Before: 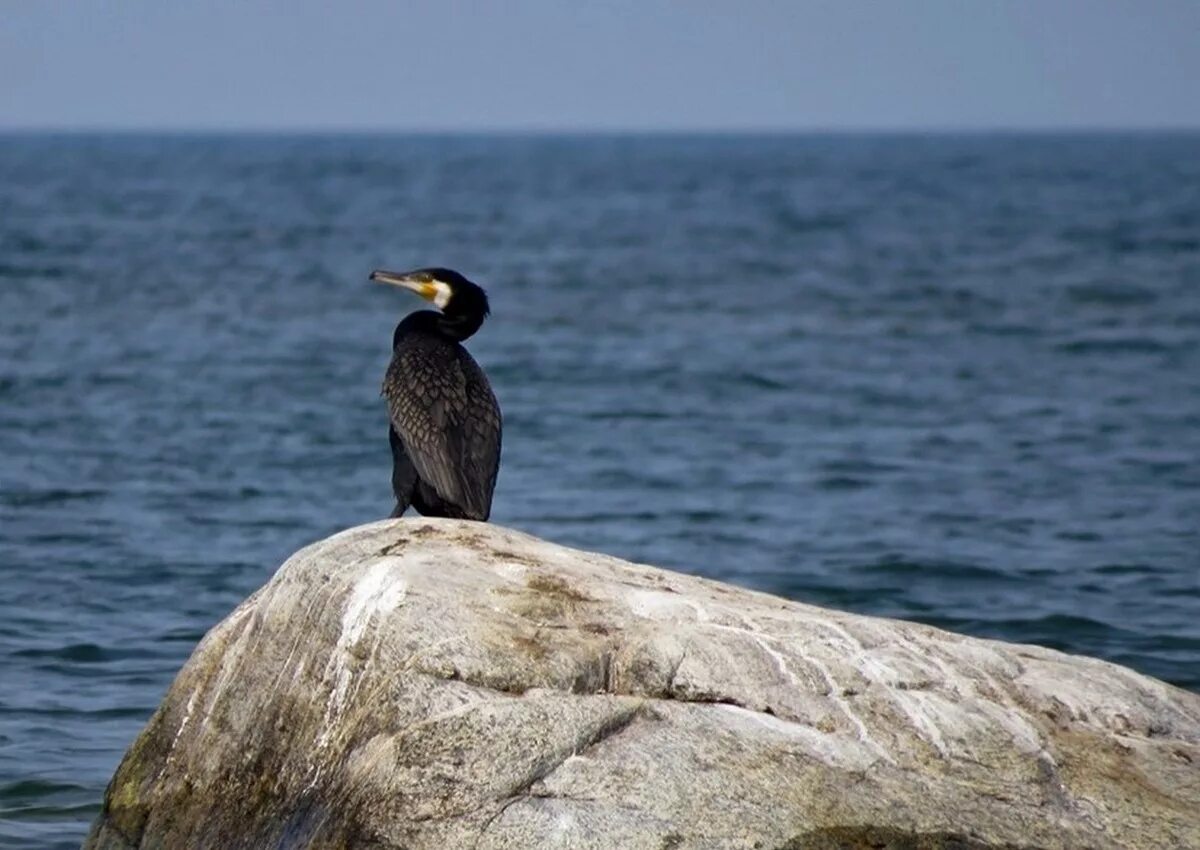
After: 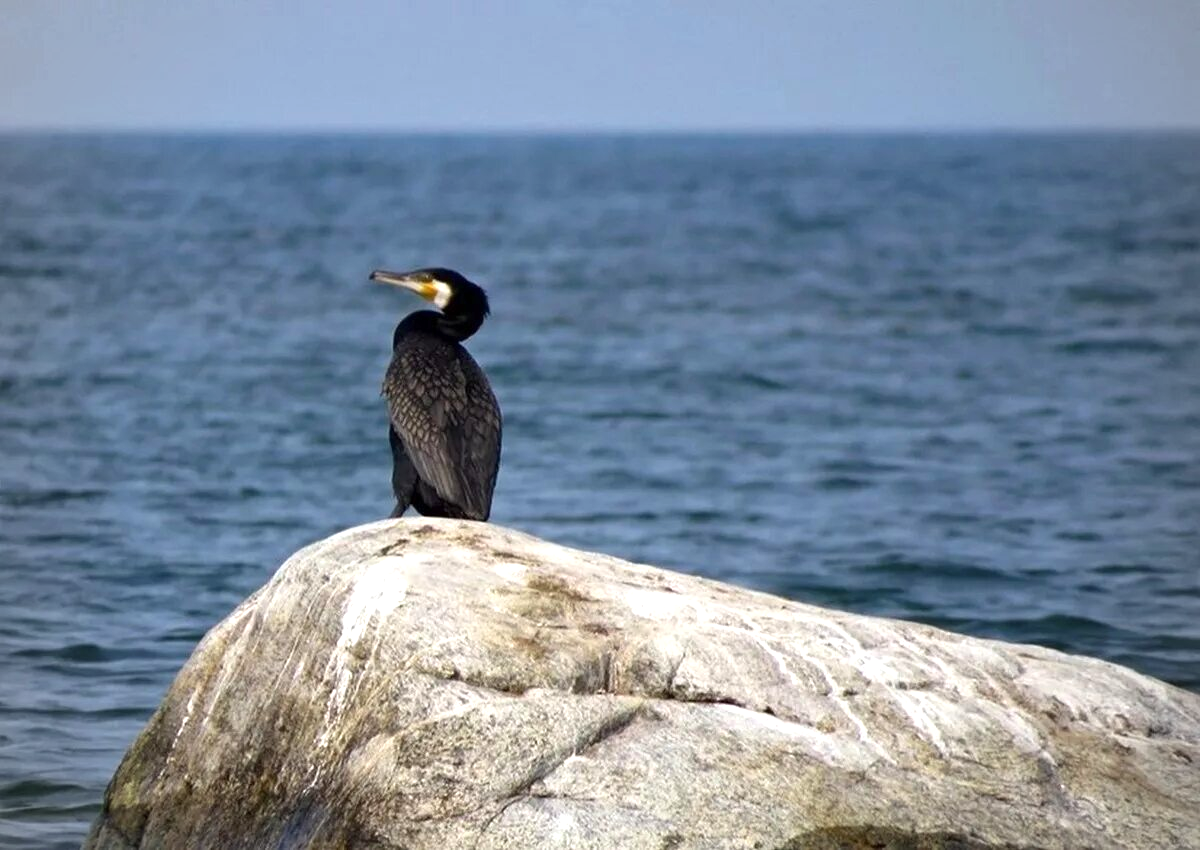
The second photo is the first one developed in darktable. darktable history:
exposure: exposure 0.574 EV, compensate highlight preservation false
vignetting: brightness -0.167
